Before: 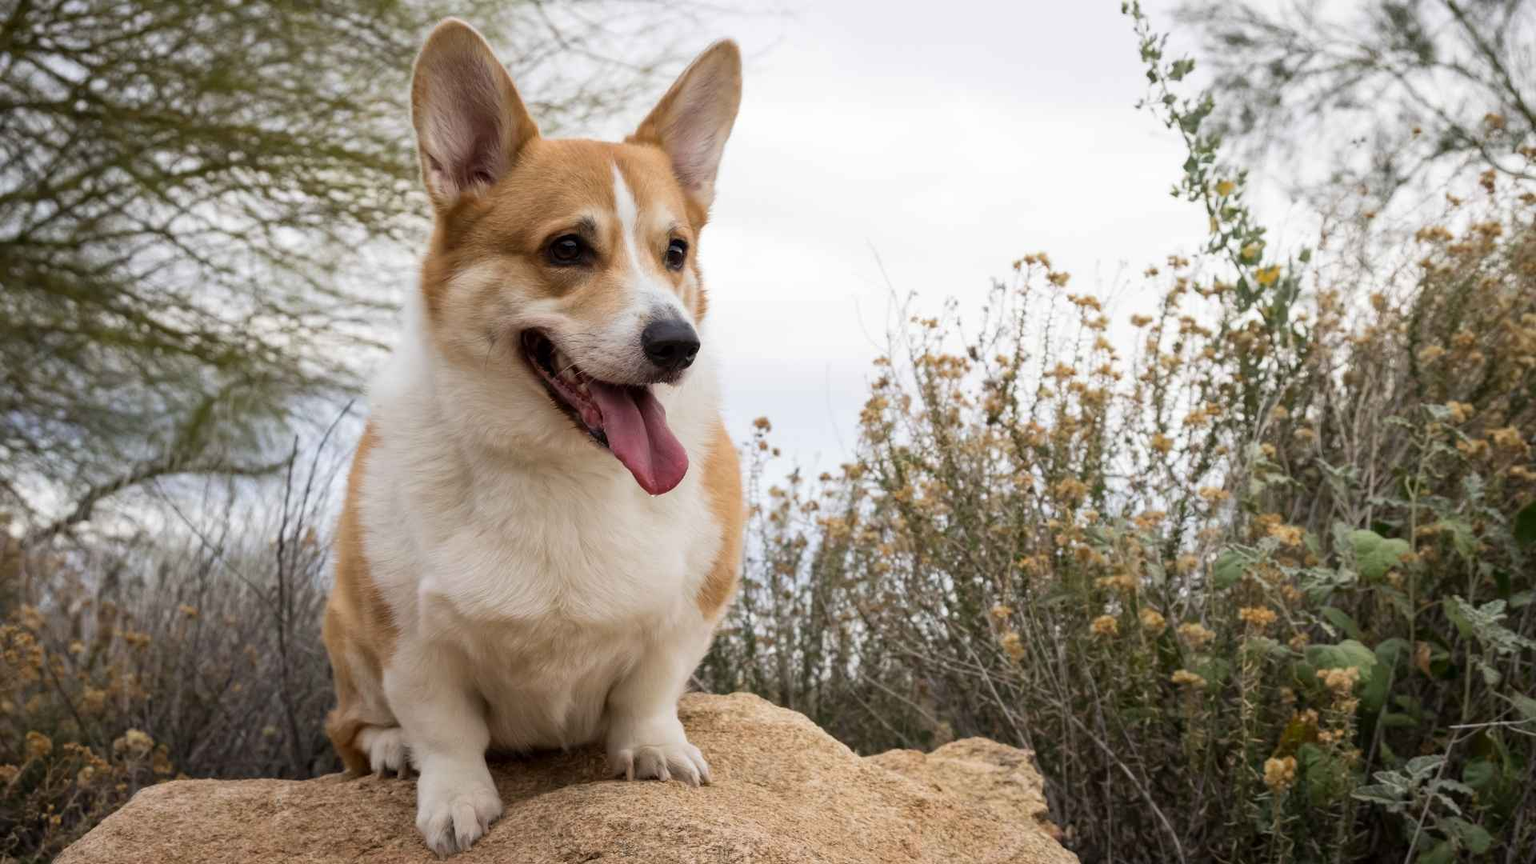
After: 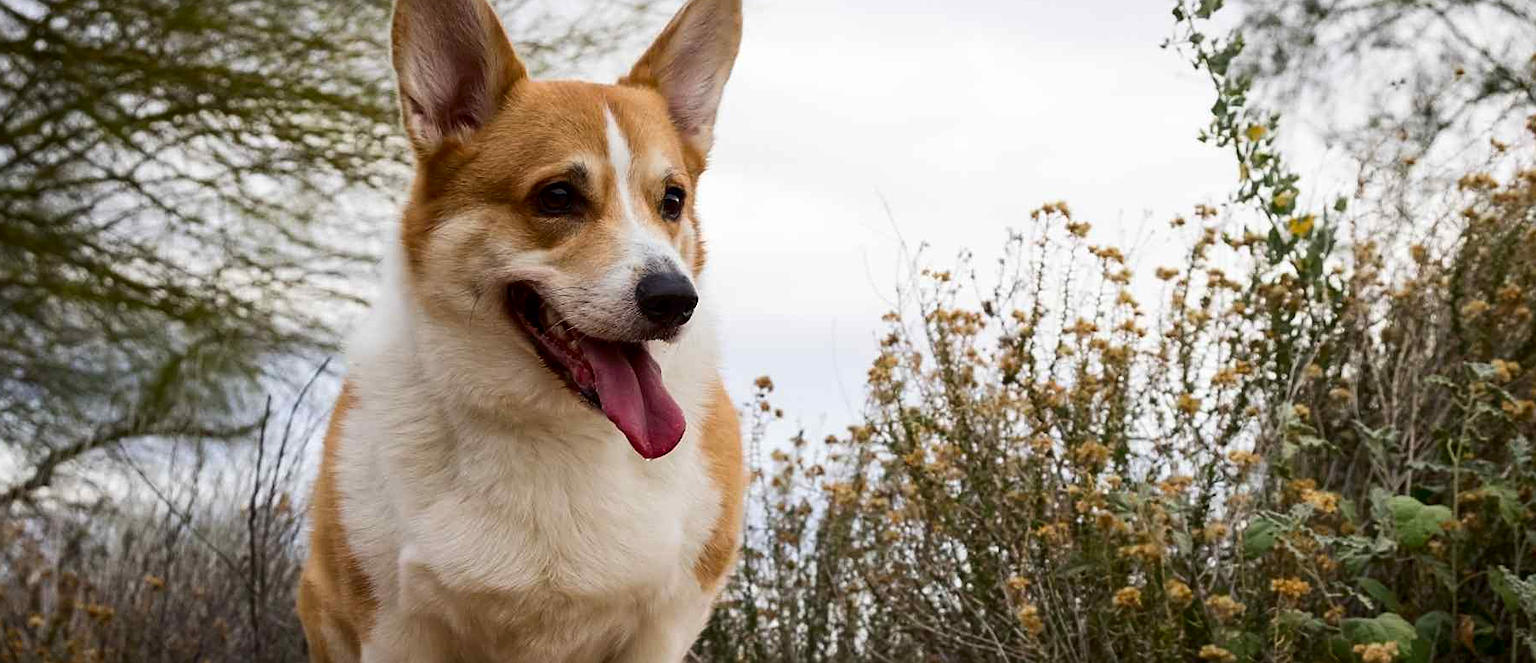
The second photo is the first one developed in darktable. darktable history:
crop: left 2.834%, top 7.369%, right 3.028%, bottom 20.339%
sharpen: on, module defaults
contrast brightness saturation: contrast 0.122, brightness -0.122, saturation 0.204
